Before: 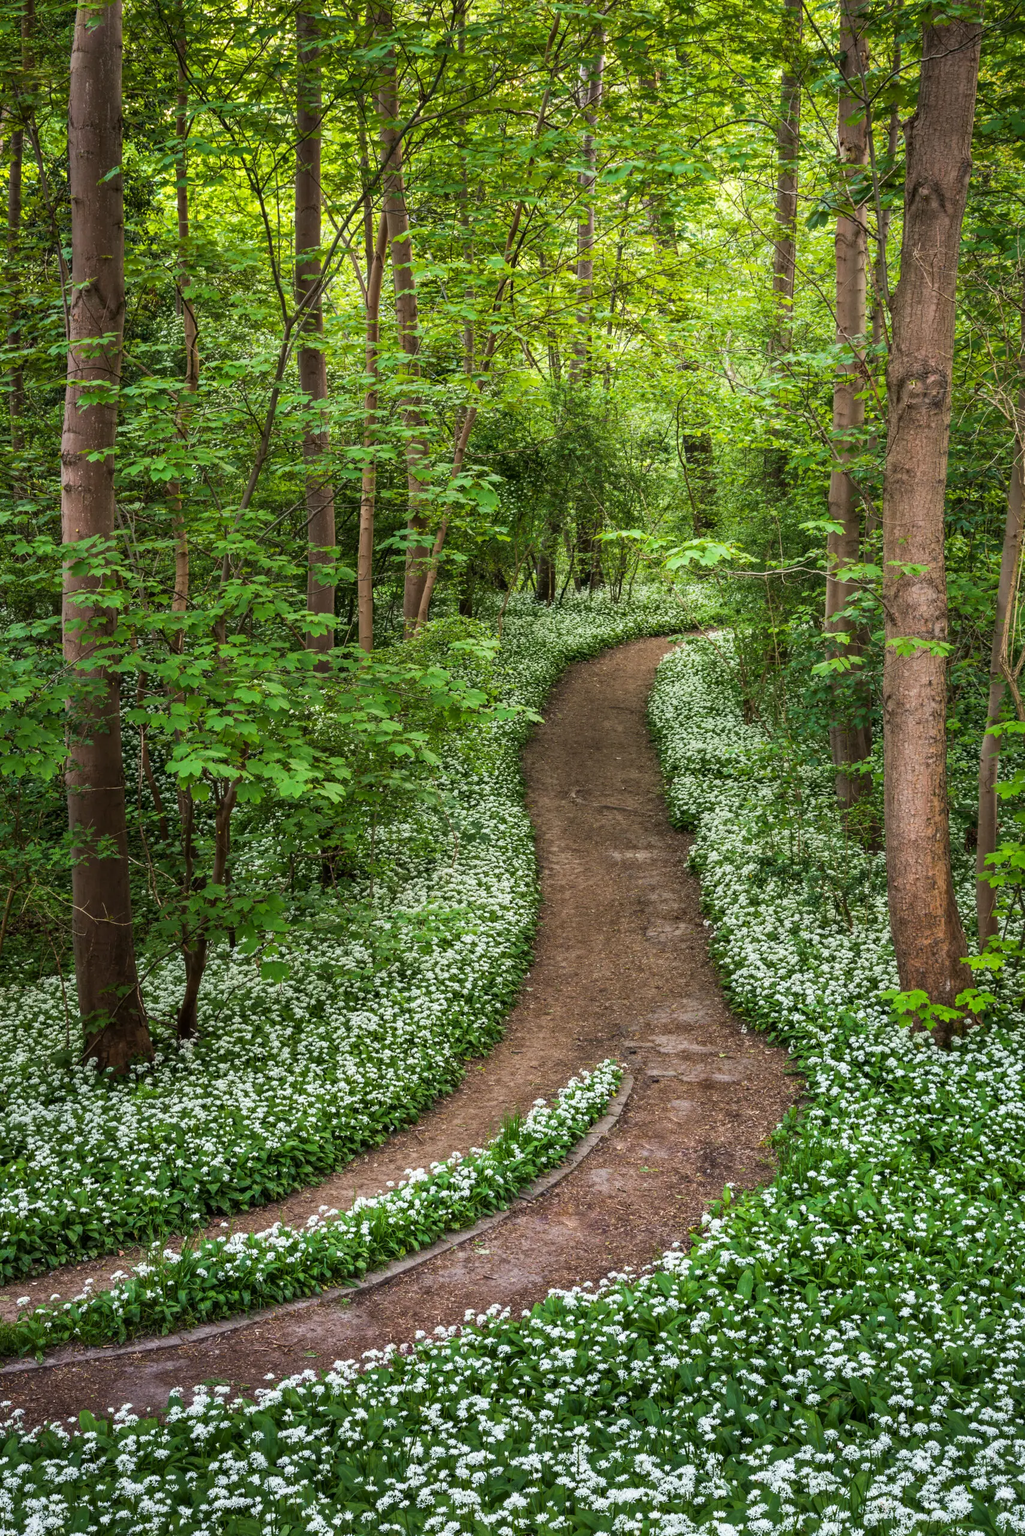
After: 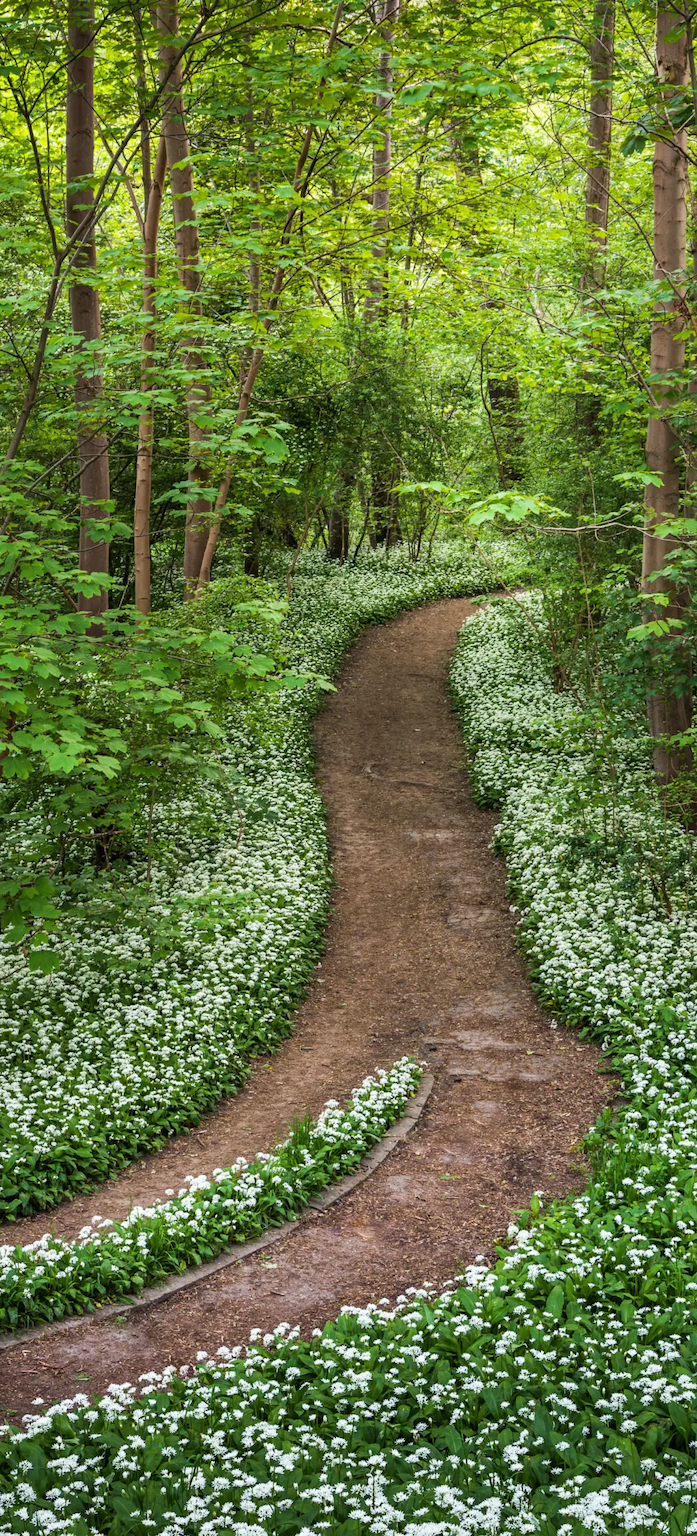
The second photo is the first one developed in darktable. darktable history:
crop and rotate: left 22.904%, top 5.64%, right 14.478%, bottom 2.276%
